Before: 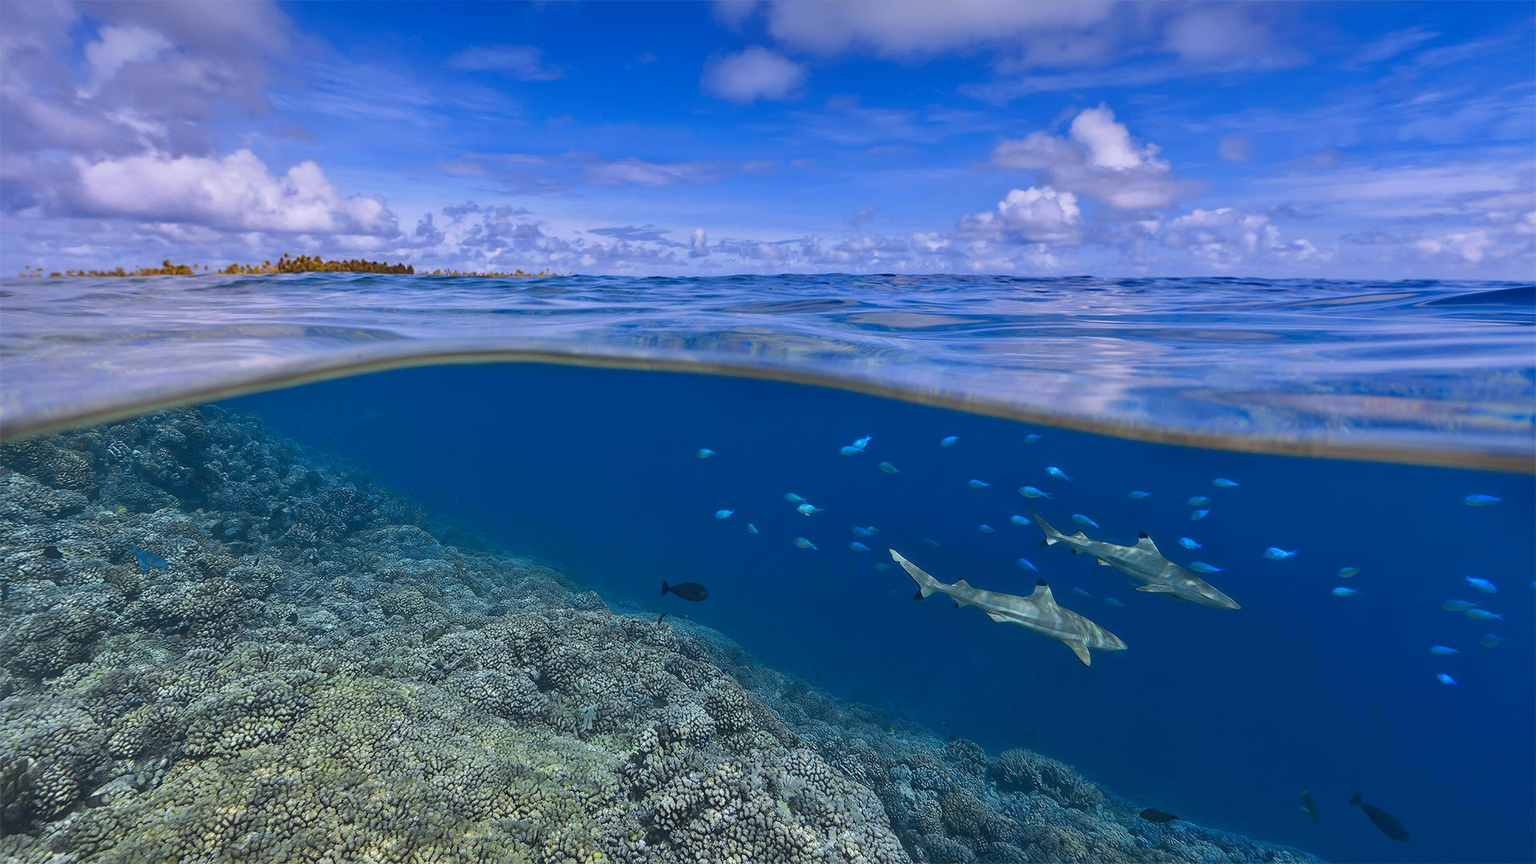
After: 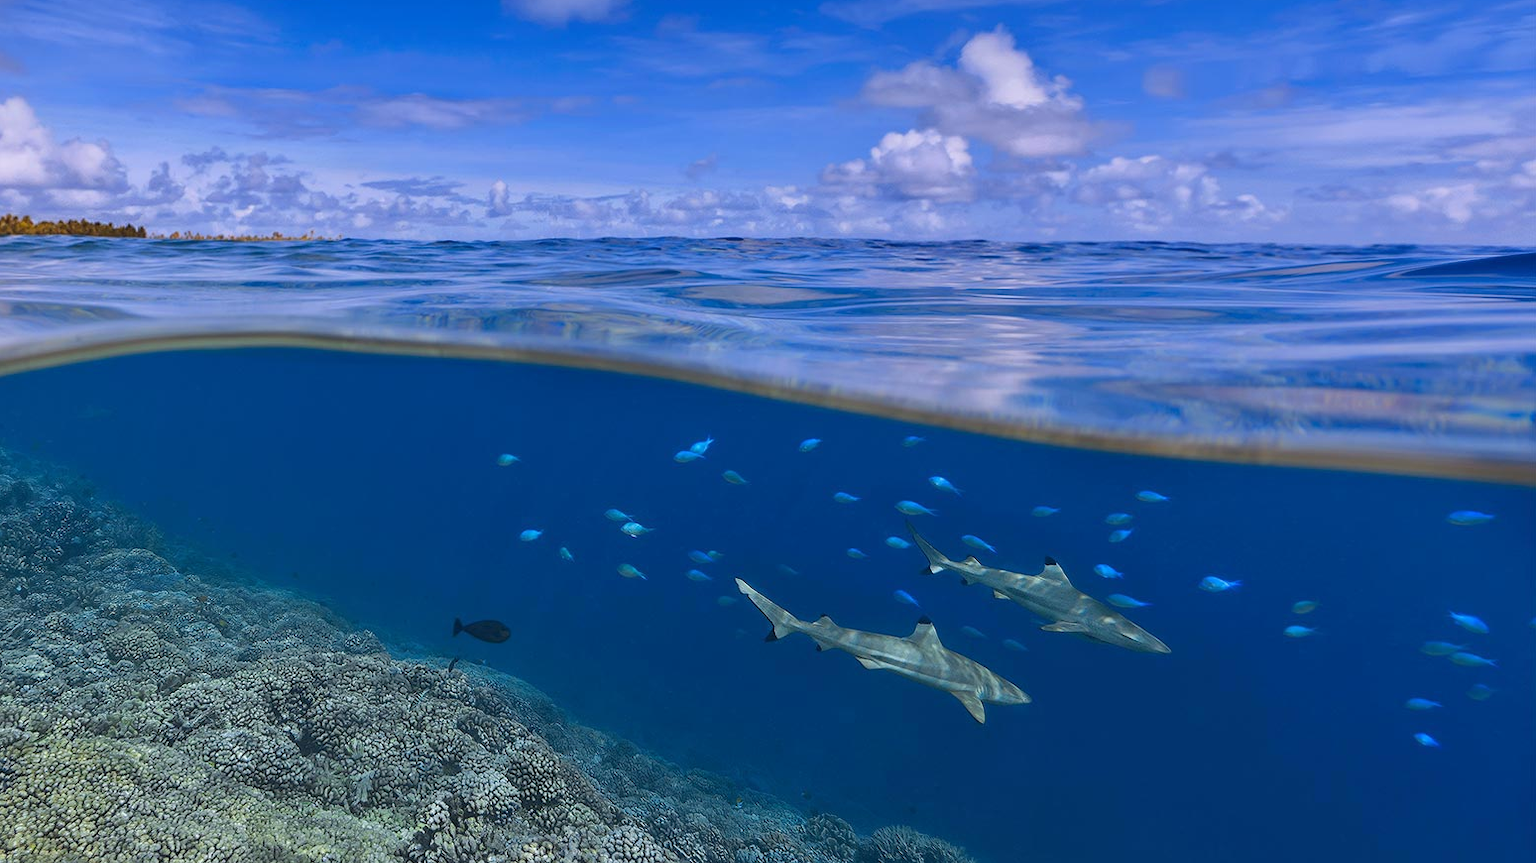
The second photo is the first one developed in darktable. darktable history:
crop: left 19.274%, top 9.617%, right 0%, bottom 9.659%
